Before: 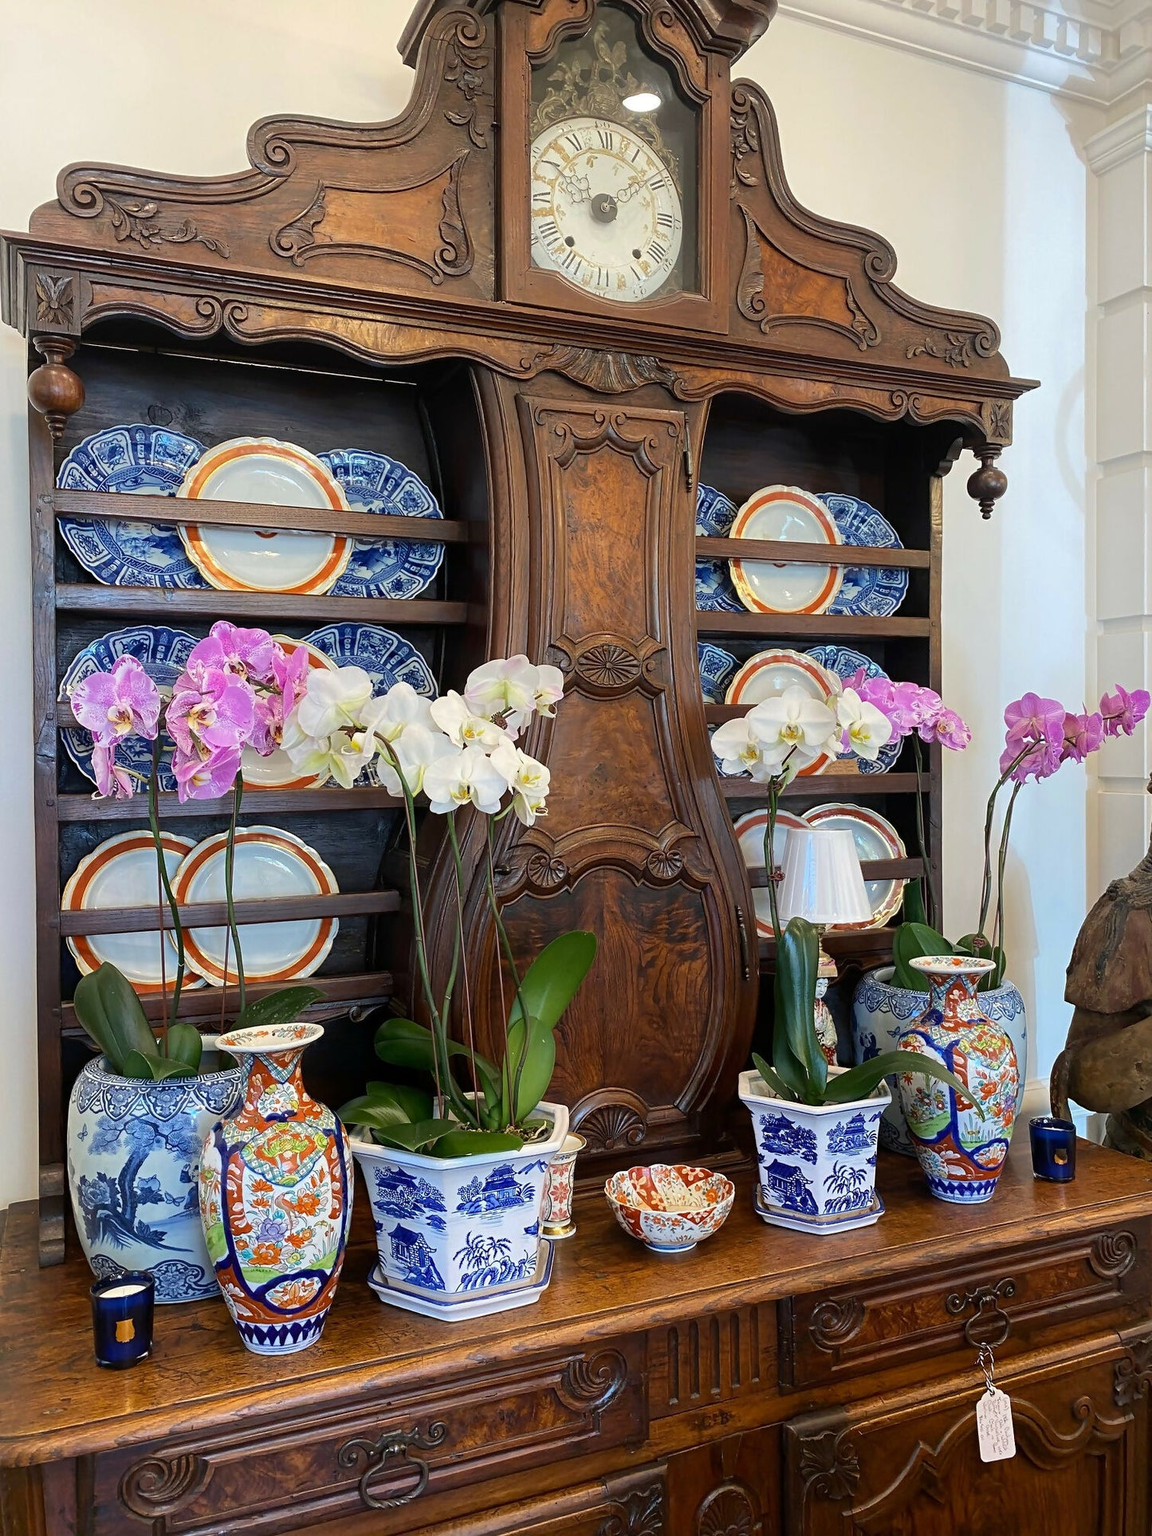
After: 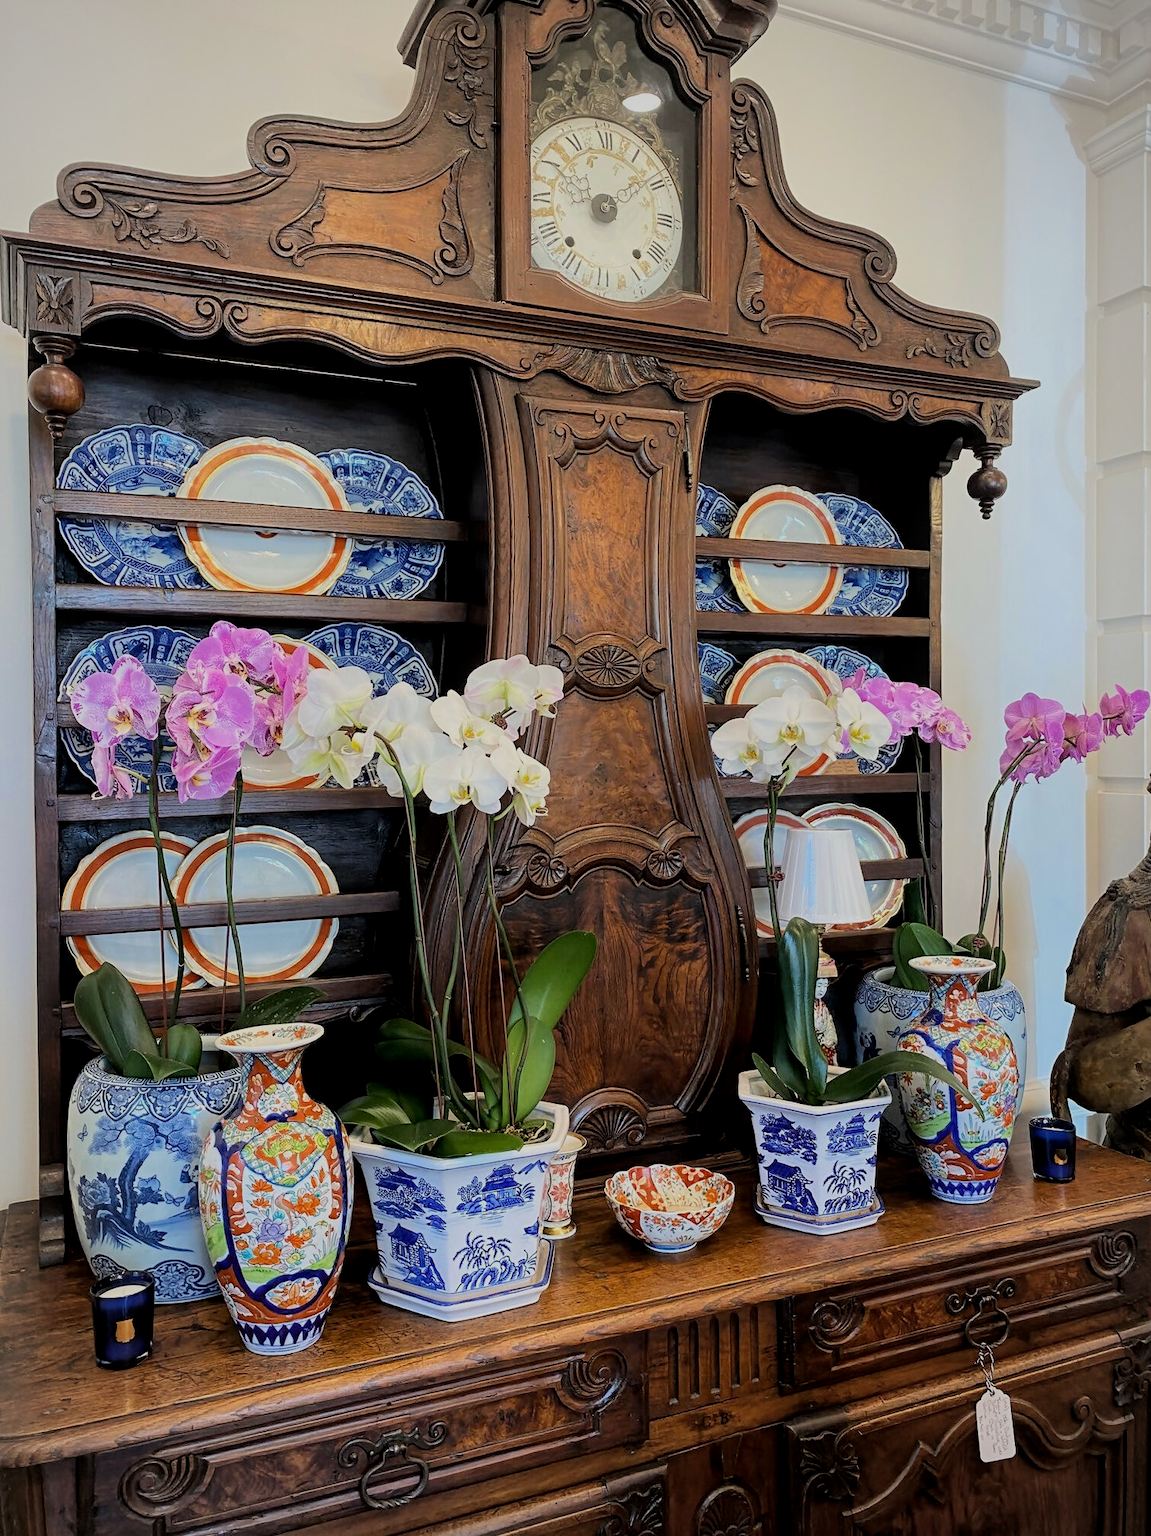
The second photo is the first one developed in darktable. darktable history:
local contrast: highlights 106%, shadows 98%, detail 120%, midtone range 0.2
filmic rgb: black relative exposure -6.92 EV, white relative exposure 5.61 EV, threshold 5.95 EV, hardness 2.84, color science v6 (2022), enable highlight reconstruction true
vignetting: brightness -0.272
